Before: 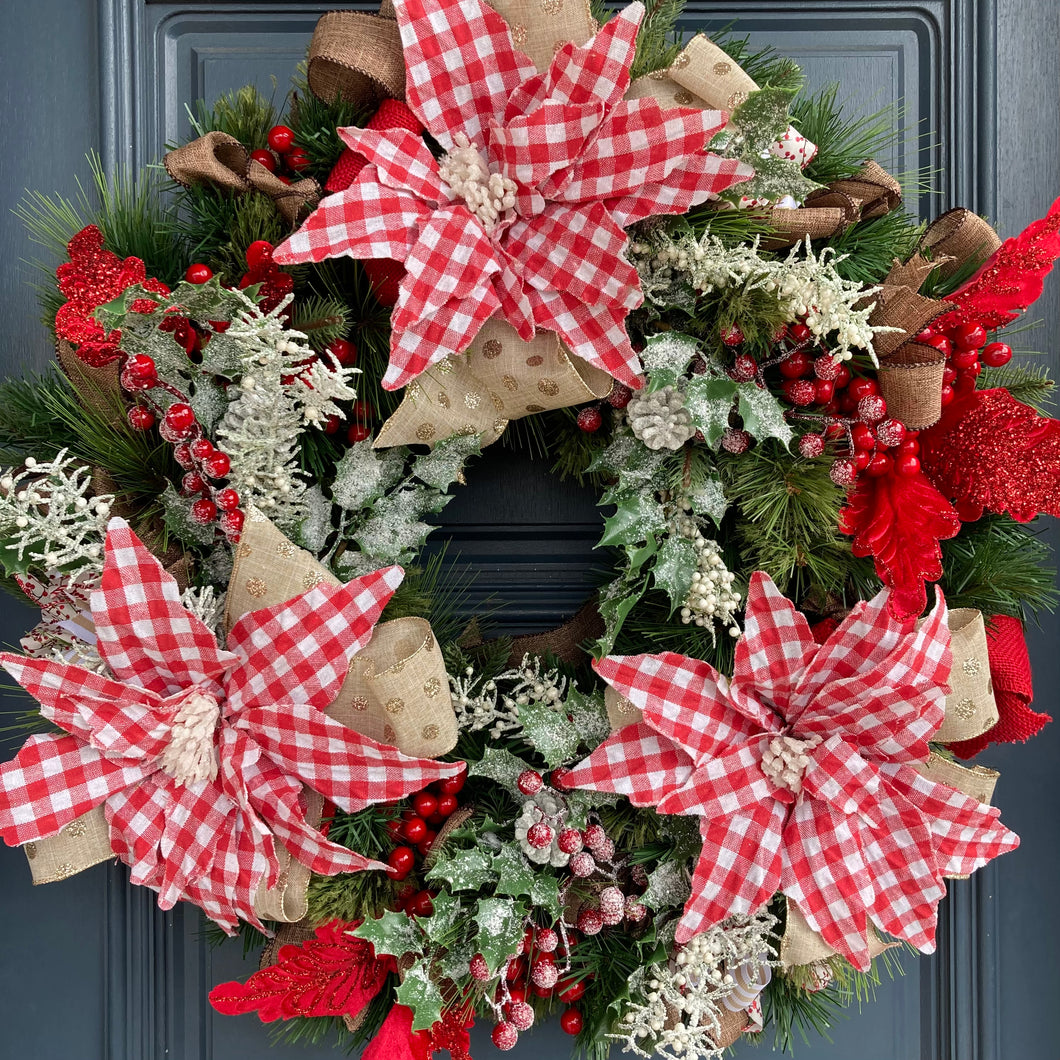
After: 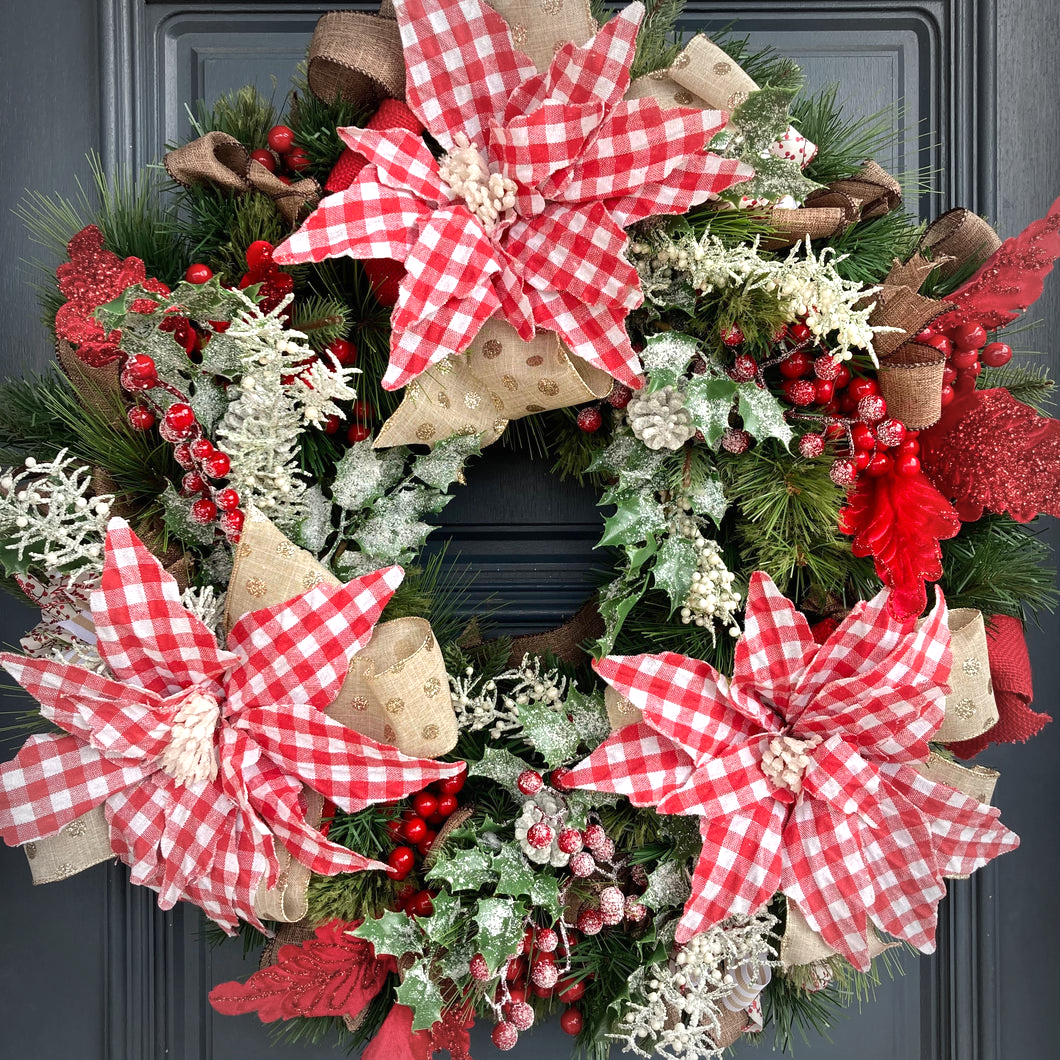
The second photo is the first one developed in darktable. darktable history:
vignetting: fall-off start 71.74%
exposure: black level correction 0, exposure 0.5 EV, compensate exposure bias true, compensate highlight preservation false
